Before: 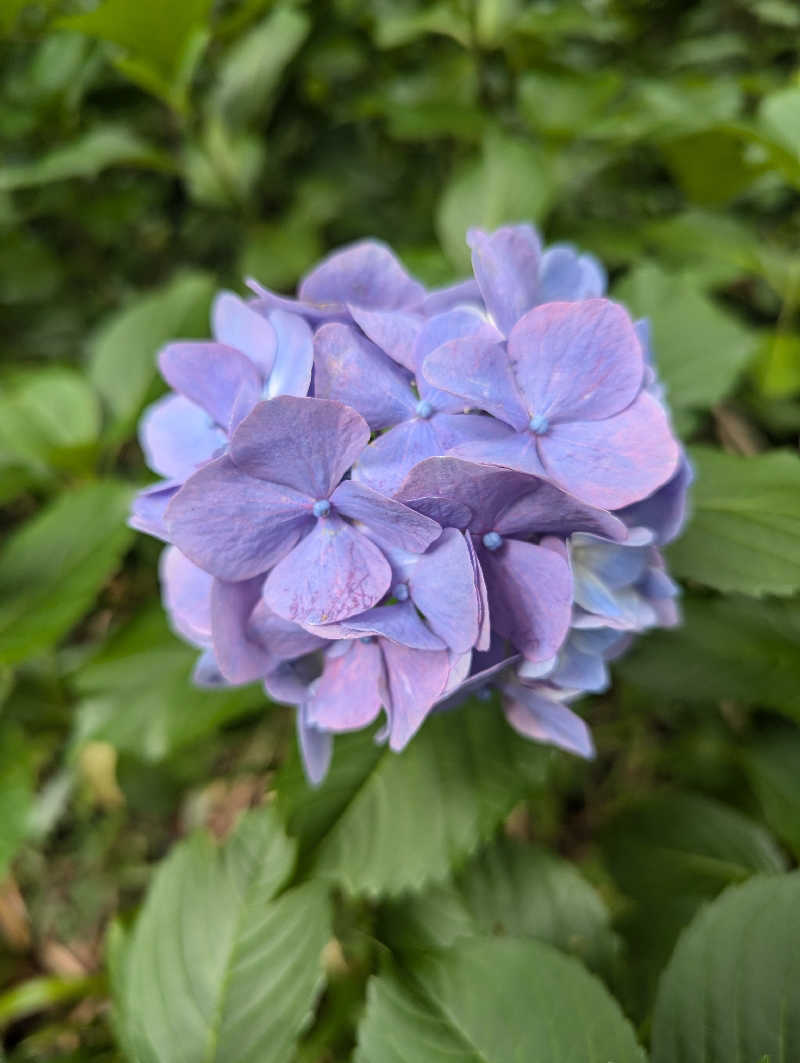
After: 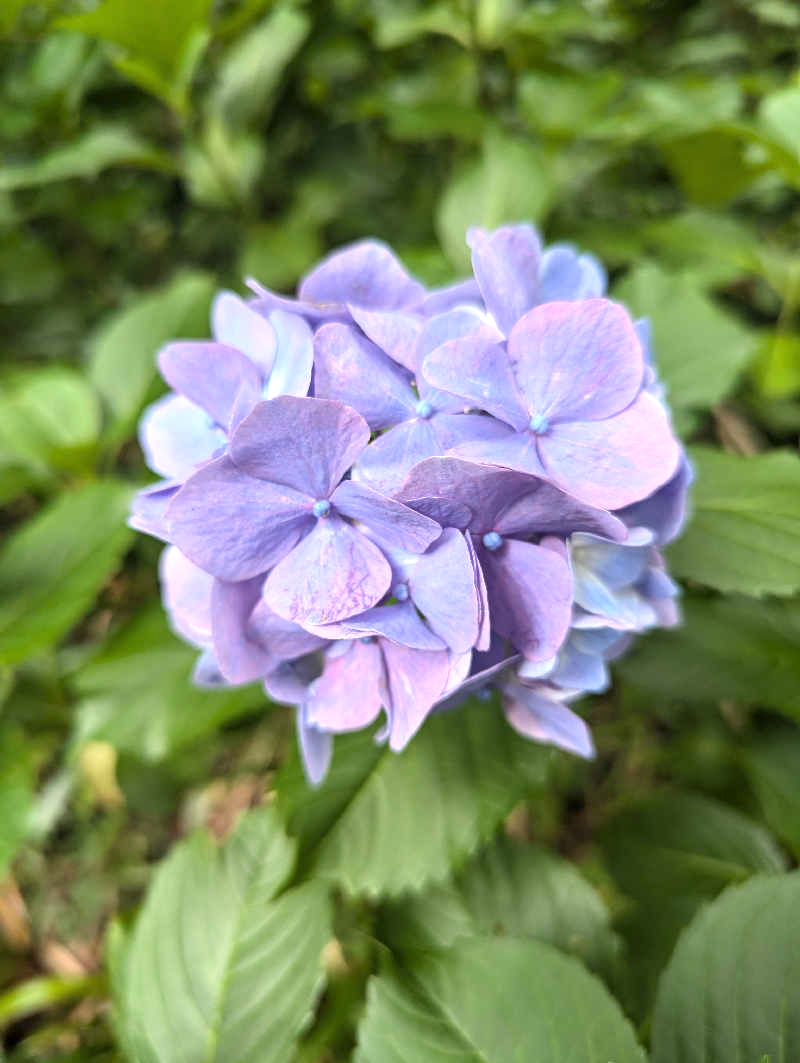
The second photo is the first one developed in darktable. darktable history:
exposure: black level correction 0, exposure 0.691 EV, compensate highlight preservation false
